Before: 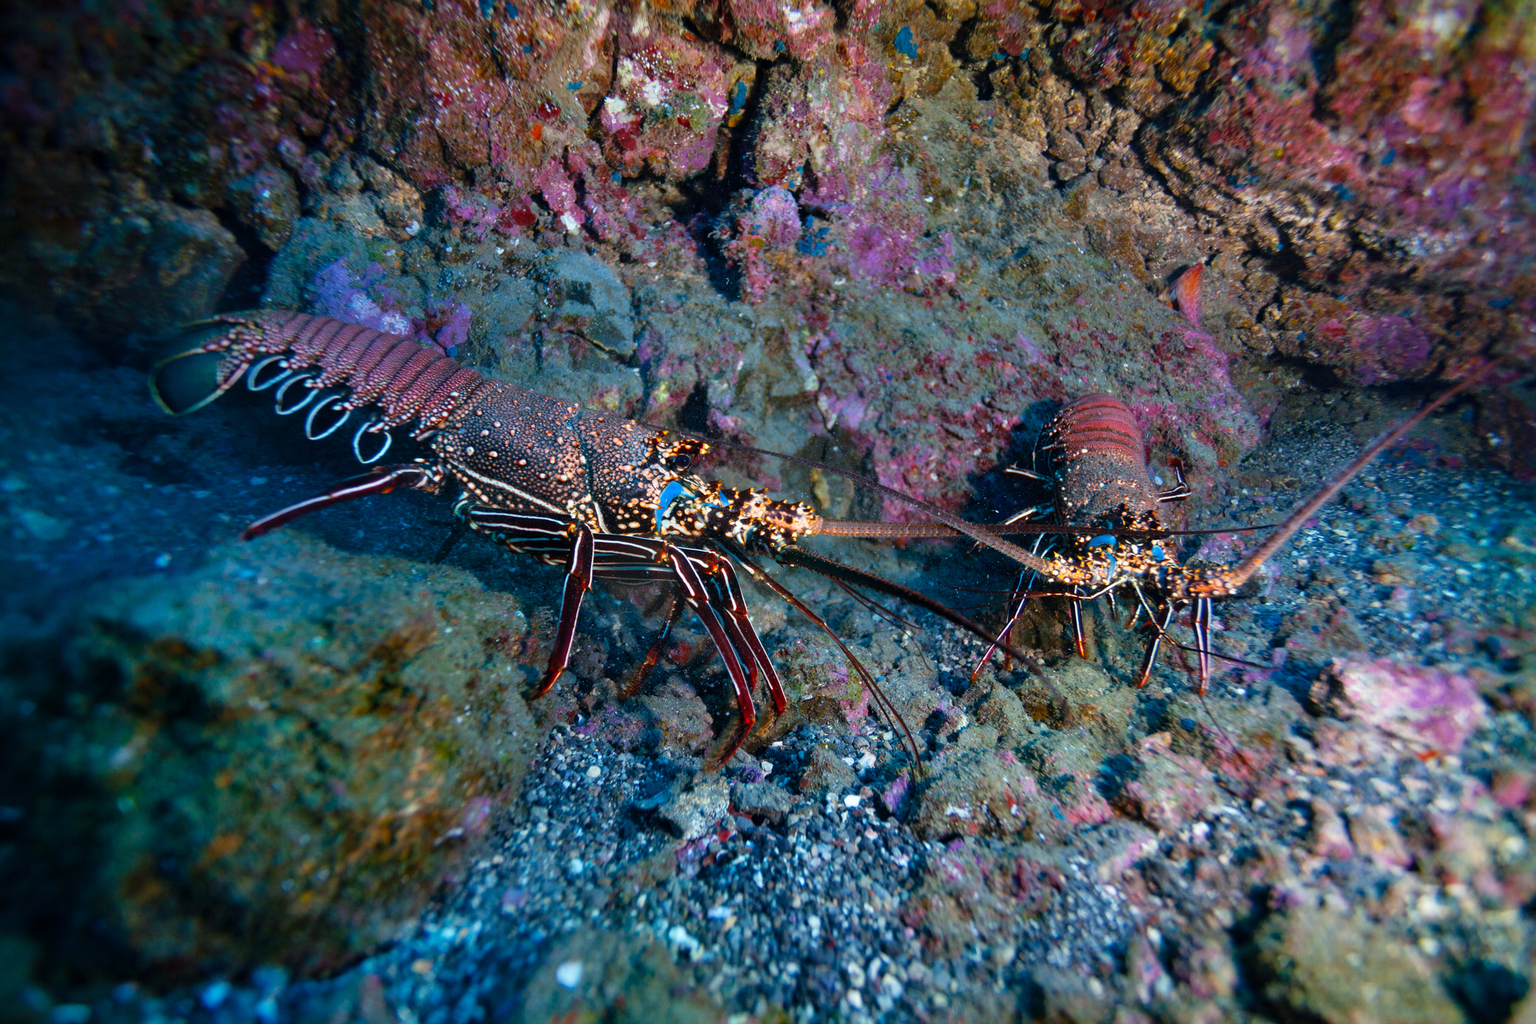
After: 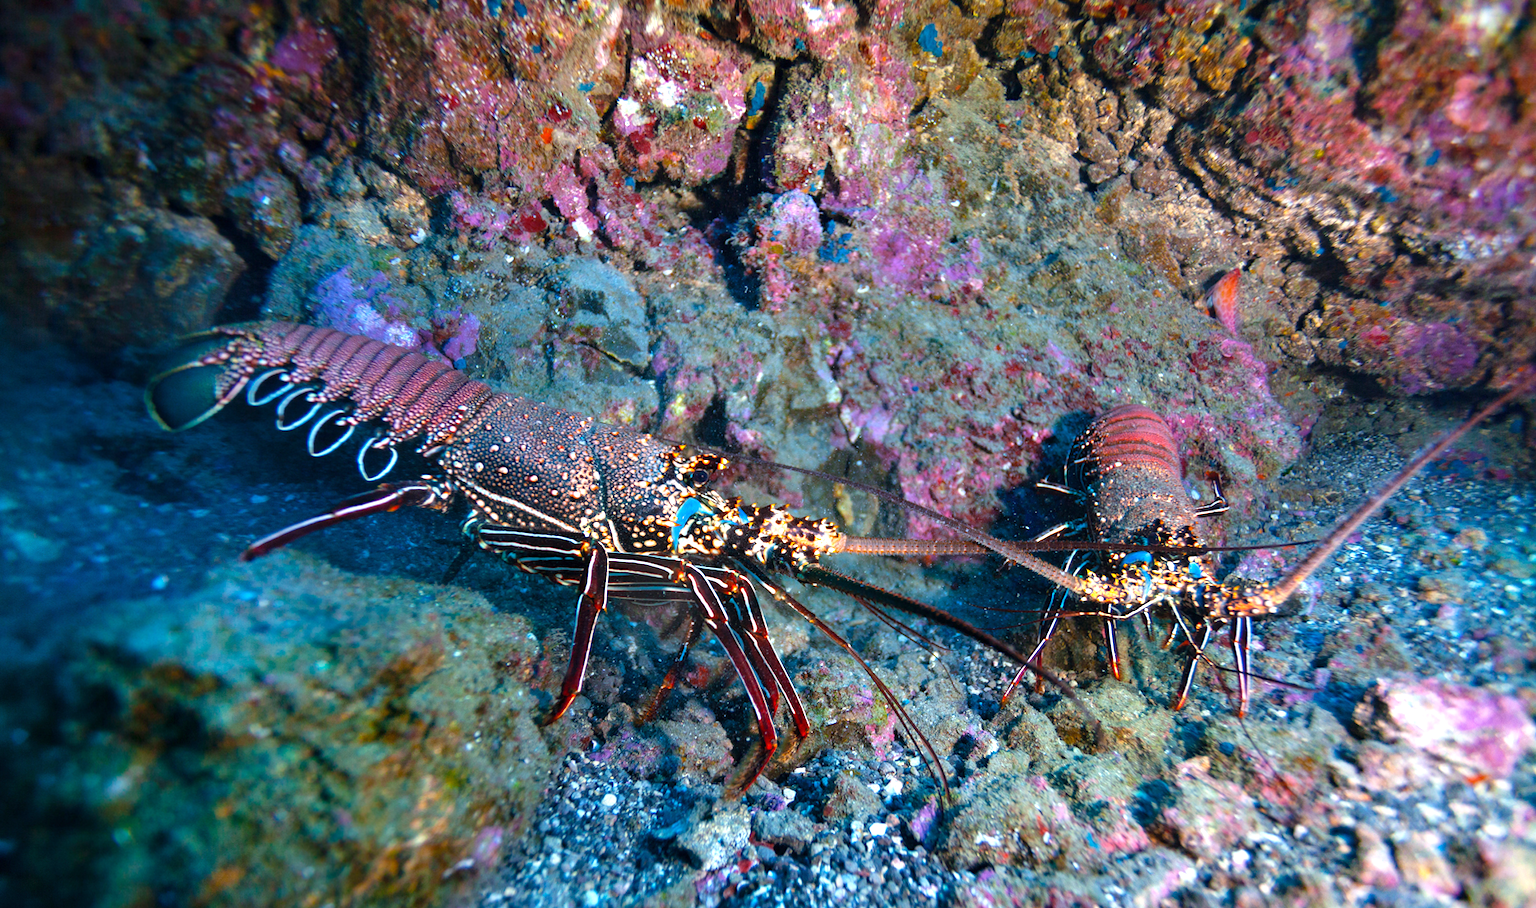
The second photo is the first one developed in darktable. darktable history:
crop and rotate: angle 0.243°, left 0.334%, right 2.88%, bottom 14.114%
exposure: exposure 0.783 EV, compensate exposure bias true, compensate highlight preservation false
